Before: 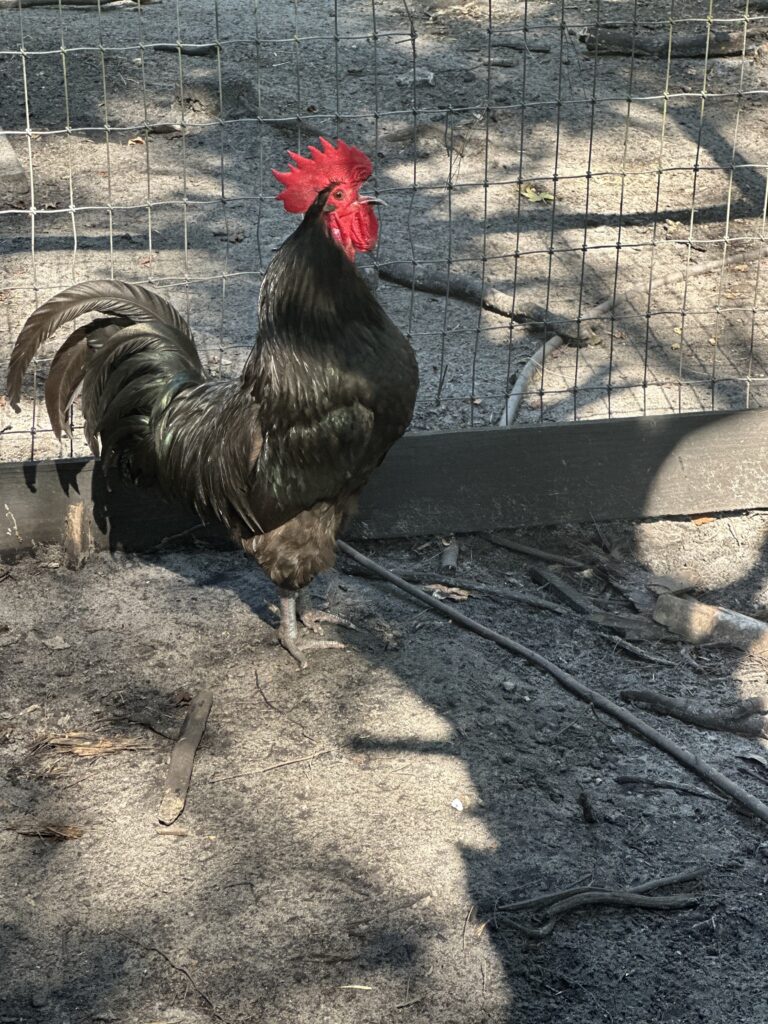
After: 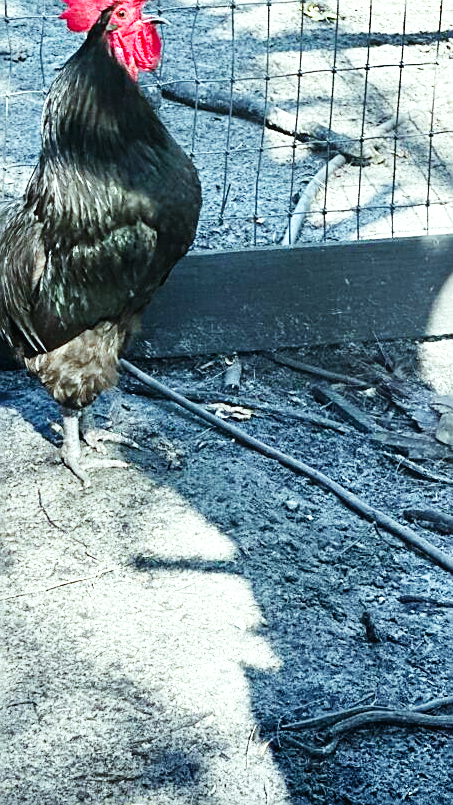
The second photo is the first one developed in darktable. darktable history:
color calibration: illuminant as shot in camera, x 0.358, y 0.373, temperature 4628.91 K
crop and rotate: left 28.256%, top 17.734%, right 12.656%, bottom 3.573%
tone equalizer: on, module defaults
base curve: curves: ch0 [(0, 0.003) (0.001, 0.002) (0.006, 0.004) (0.02, 0.022) (0.048, 0.086) (0.094, 0.234) (0.162, 0.431) (0.258, 0.629) (0.385, 0.8) (0.548, 0.918) (0.751, 0.988) (1, 1)], preserve colors none
color balance: mode lift, gamma, gain (sRGB), lift [0.997, 0.979, 1.021, 1.011], gamma [1, 1.084, 0.916, 0.998], gain [1, 0.87, 1.13, 1.101], contrast 4.55%, contrast fulcrum 38.24%, output saturation 104.09%
sharpen: on, module defaults
